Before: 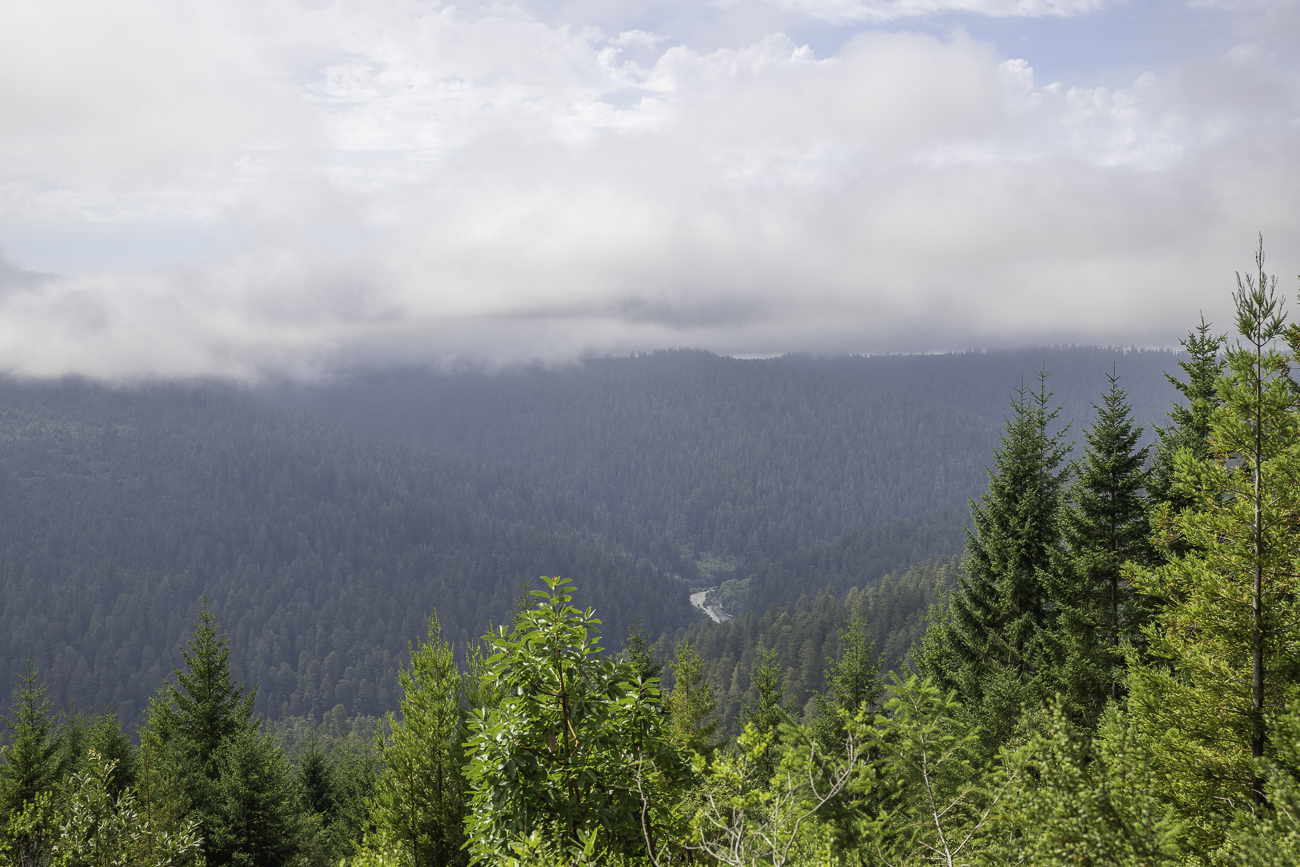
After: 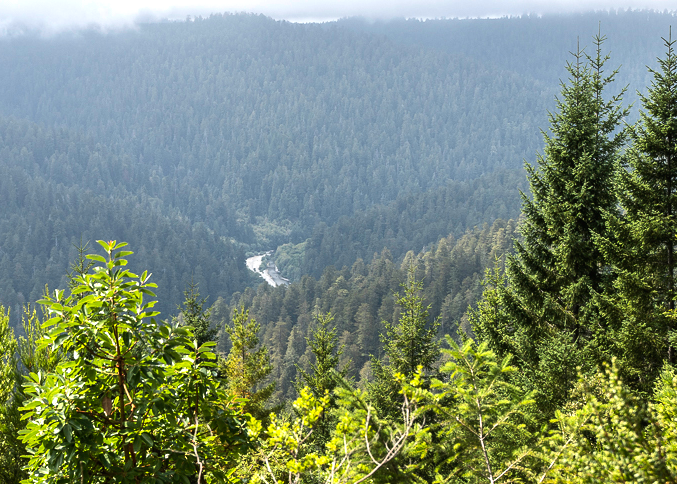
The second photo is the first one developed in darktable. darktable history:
crop: left 34.204%, top 38.795%, right 13.687%, bottom 5.33%
tone equalizer: -8 EV -1.12 EV, -7 EV -1.01 EV, -6 EV -0.844 EV, -5 EV -0.575 EV, -3 EV 0.571 EV, -2 EV 0.876 EV, -1 EV 0.997 EV, +0 EV 1.07 EV, edges refinement/feathering 500, mask exposure compensation -1.57 EV, preserve details no
